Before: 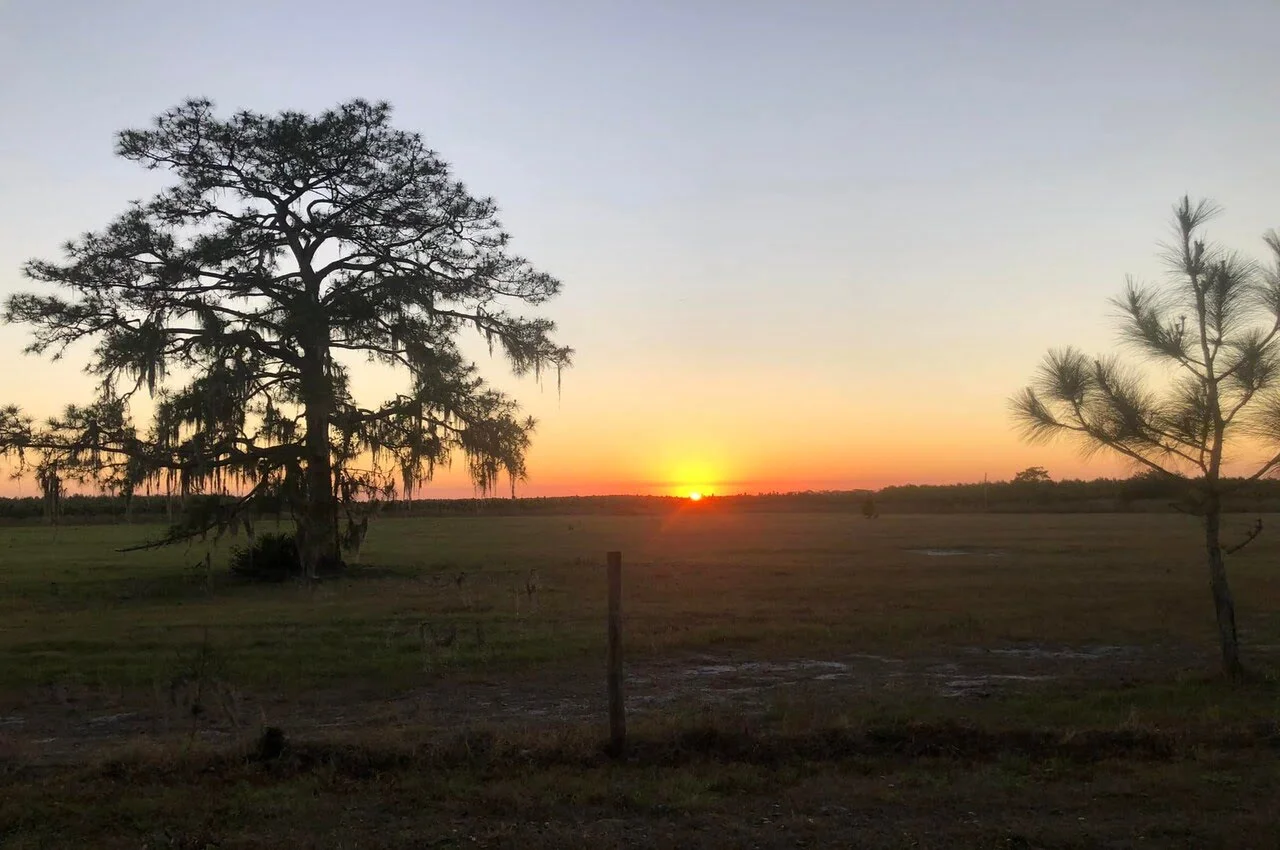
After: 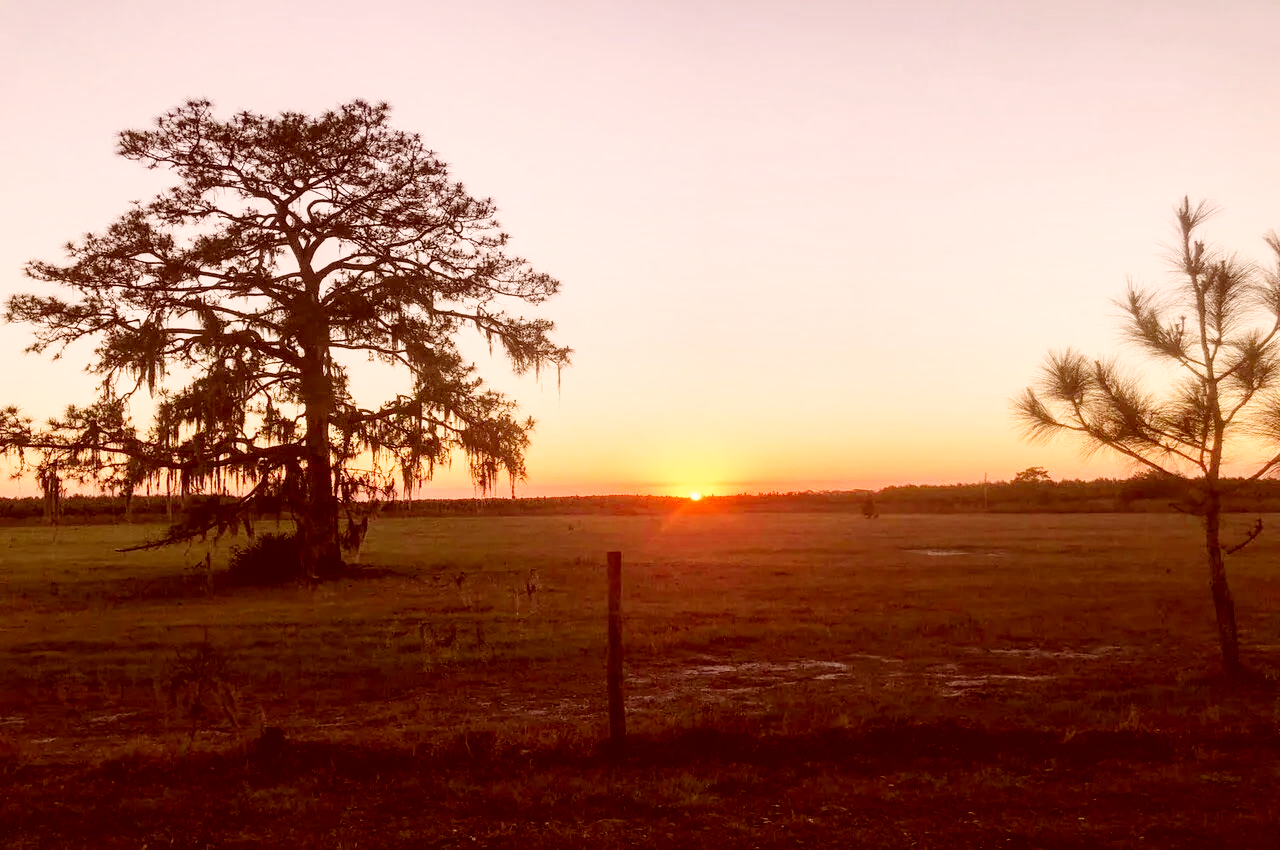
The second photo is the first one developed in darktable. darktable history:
base curve: curves: ch0 [(0, 0) (0.005, 0.002) (0.15, 0.3) (0.4, 0.7) (0.75, 0.95) (1, 1)], preserve colors none
local contrast: on, module defaults
color correction: highlights a* 9.03, highlights b* 8.71, shadows a* 40, shadows b* 40, saturation 0.8
